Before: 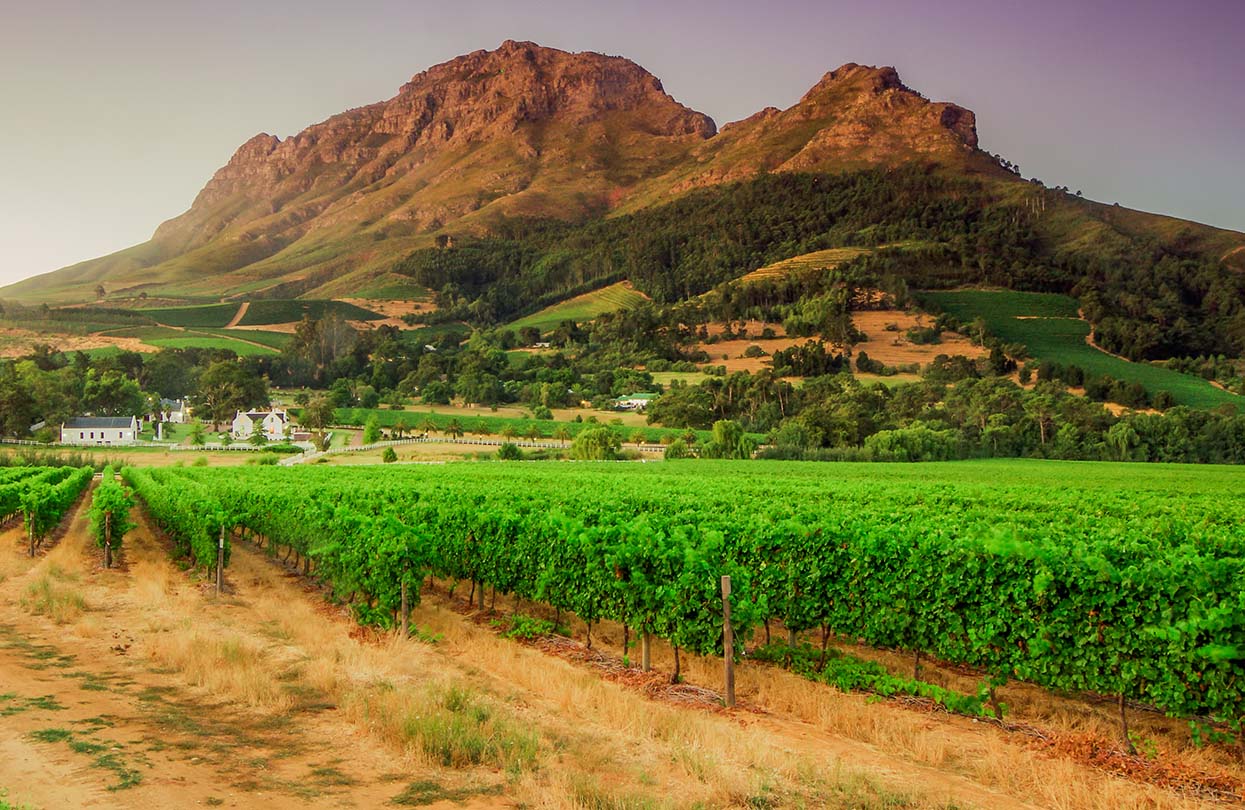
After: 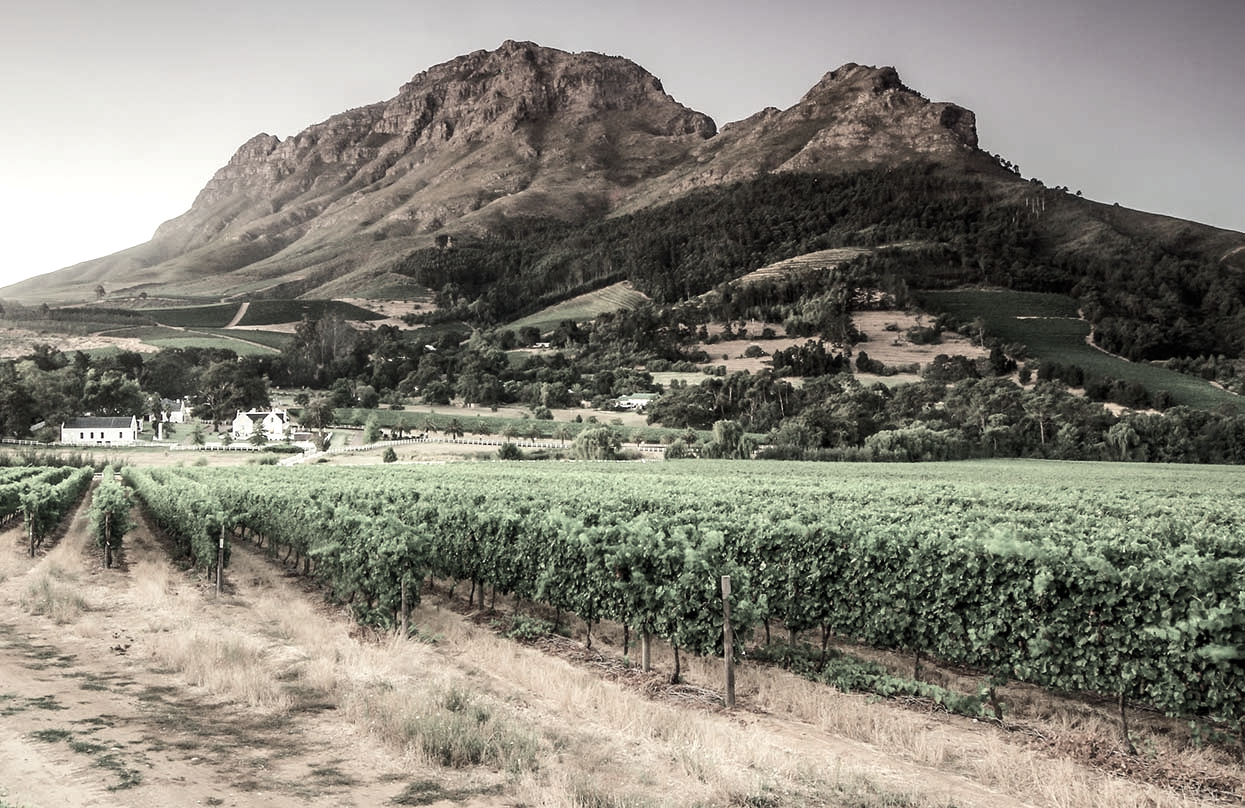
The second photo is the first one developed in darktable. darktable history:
crop: top 0.05%, bottom 0.098%
tone equalizer: -8 EV -0.75 EV, -7 EV -0.7 EV, -6 EV -0.6 EV, -5 EV -0.4 EV, -3 EV 0.4 EV, -2 EV 0.6 EV, -1 EV 0.7 EV, +0 EV 0.75 EV, edges refinement/feathering 500, mask exposure compensation -1.57 EV, preserve details no
color correction: saturation 0.2
